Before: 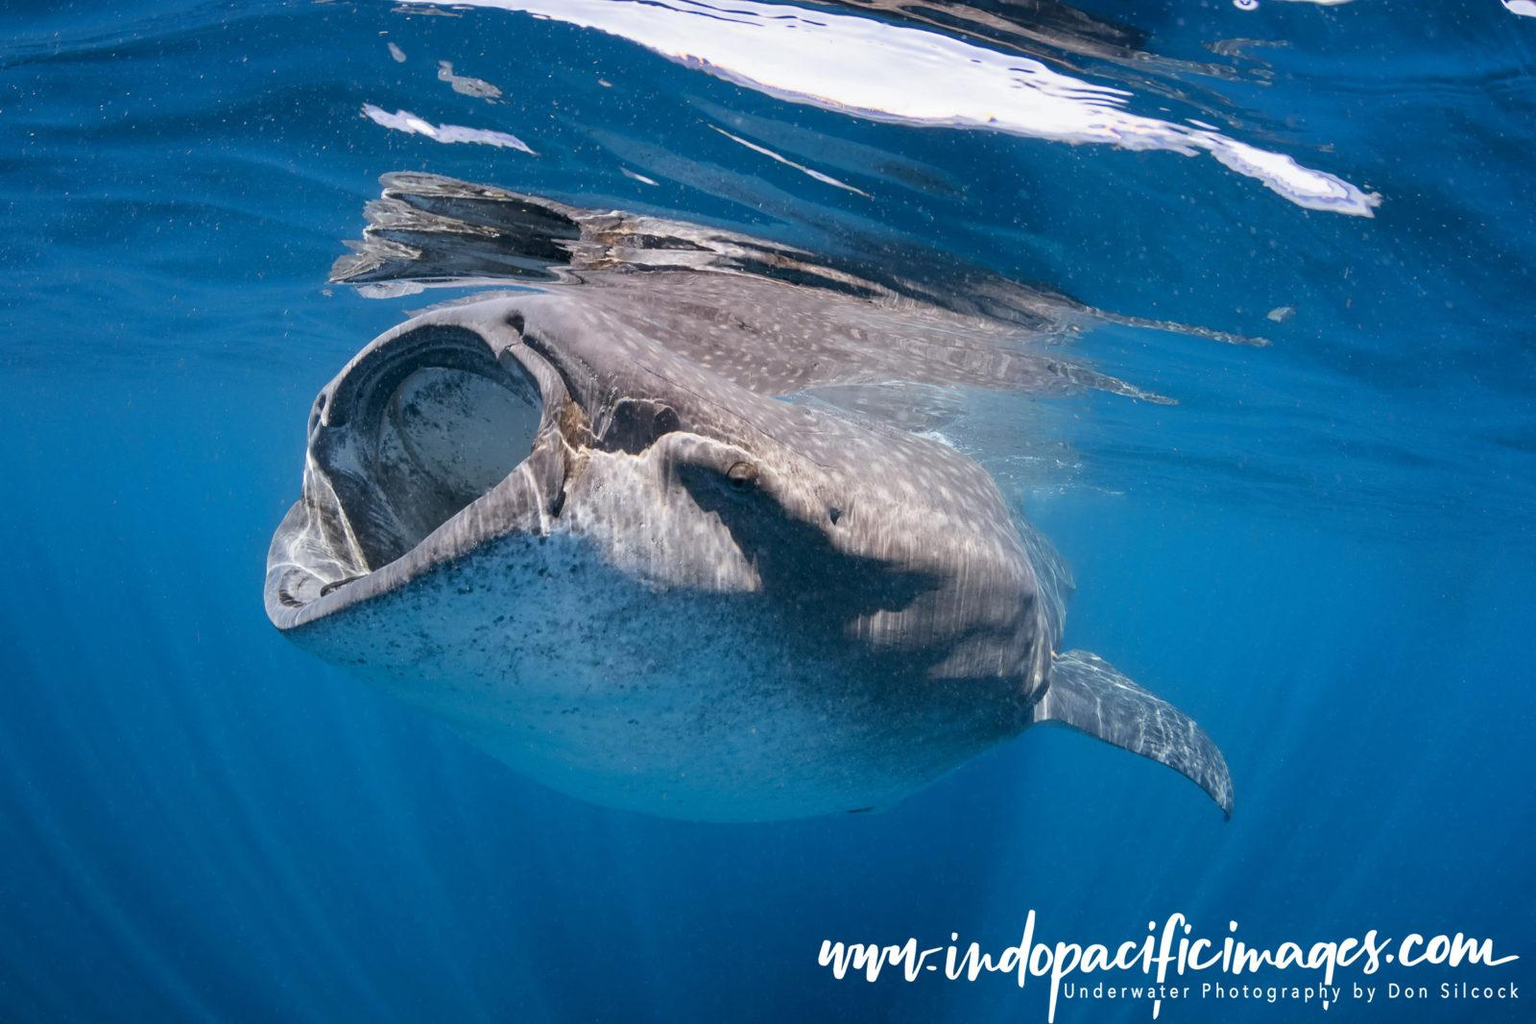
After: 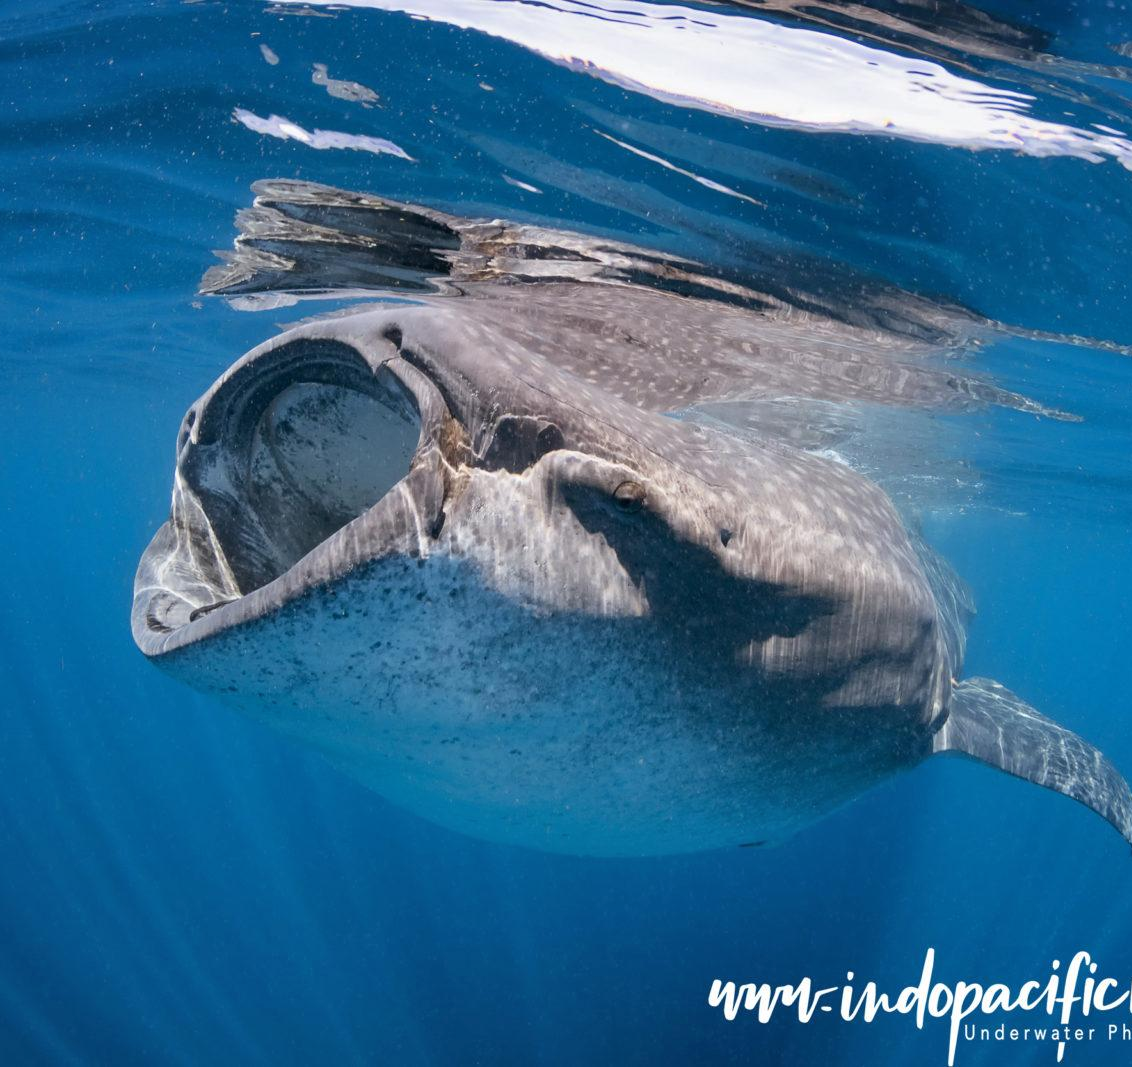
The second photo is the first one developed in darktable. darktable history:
crop and rotate: left 9.061%, right 20.142%
shadows and highlights: shadows 20.55, highlights -20.99, soften with gaussian
